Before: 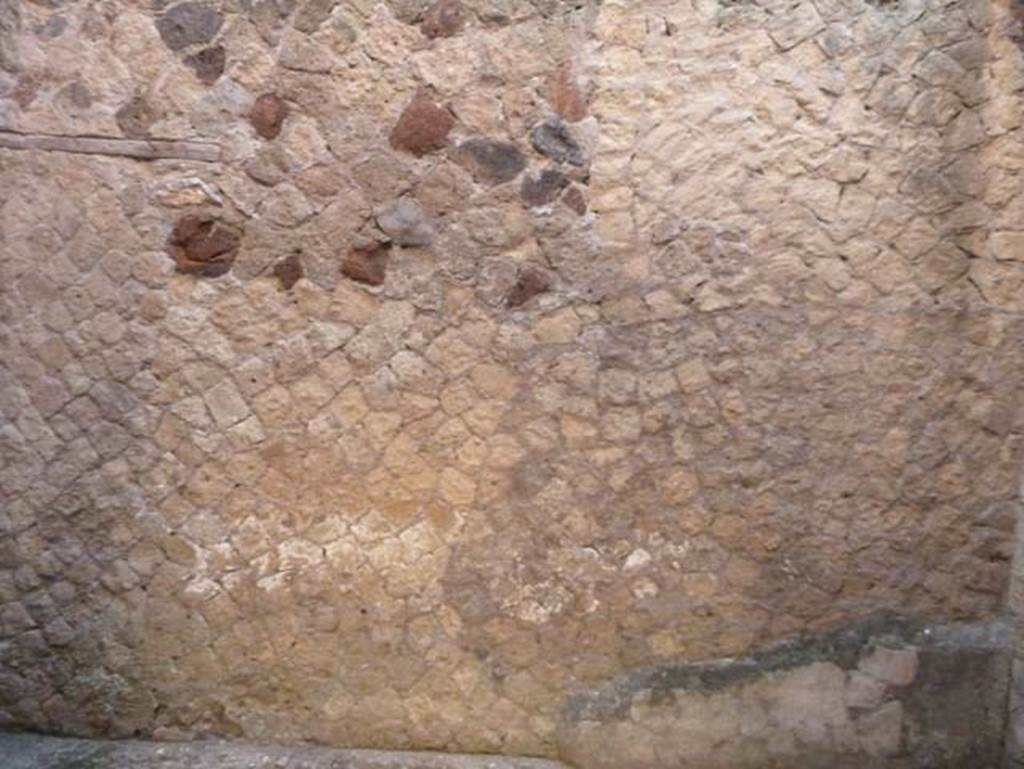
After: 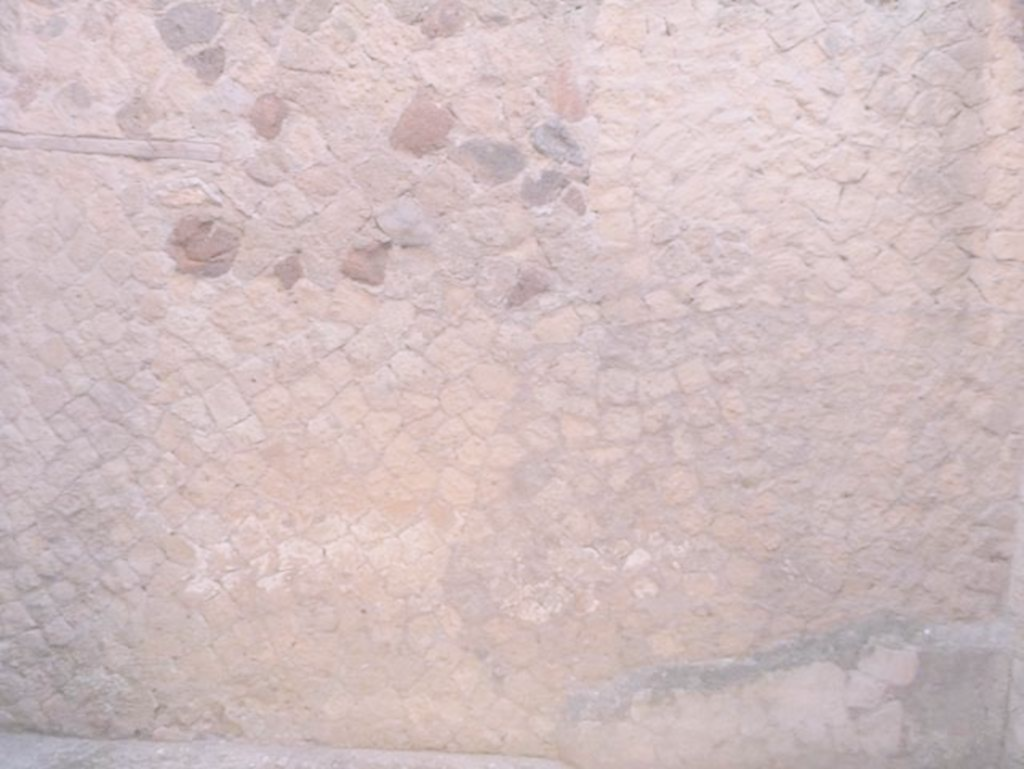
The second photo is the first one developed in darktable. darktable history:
color correction: highlights a* 1.55, highlights b* -1.75, saturation 2.48
contrast brightness saturation: contrast -0.301, brightness 0.765, saturation -0.786
